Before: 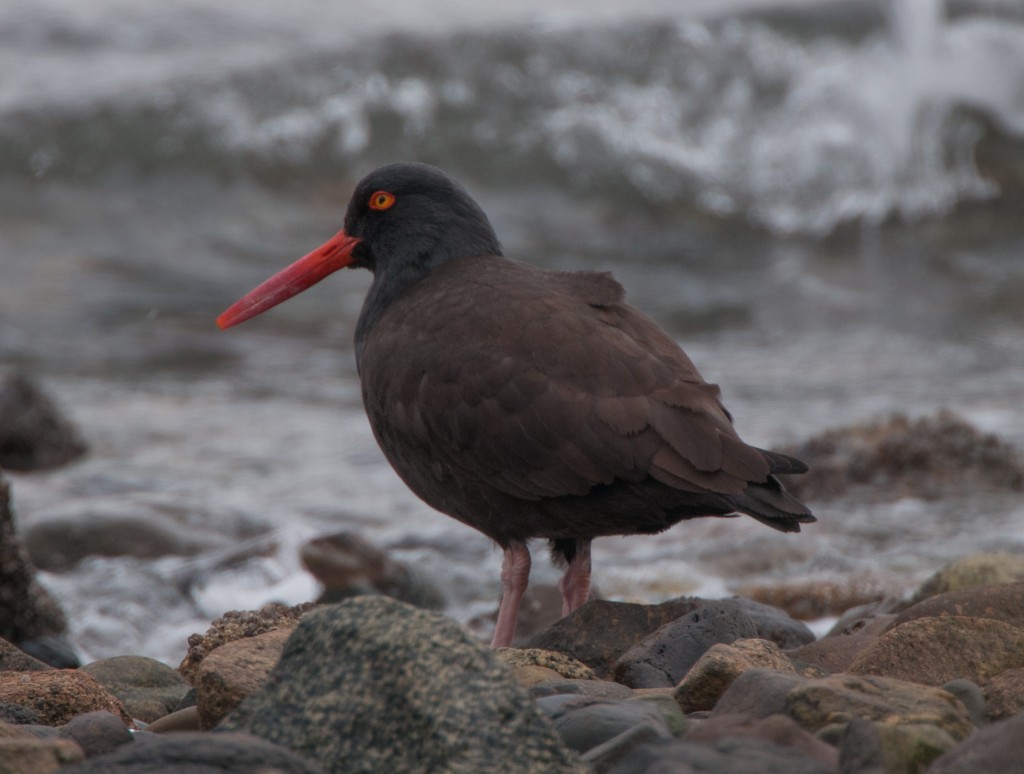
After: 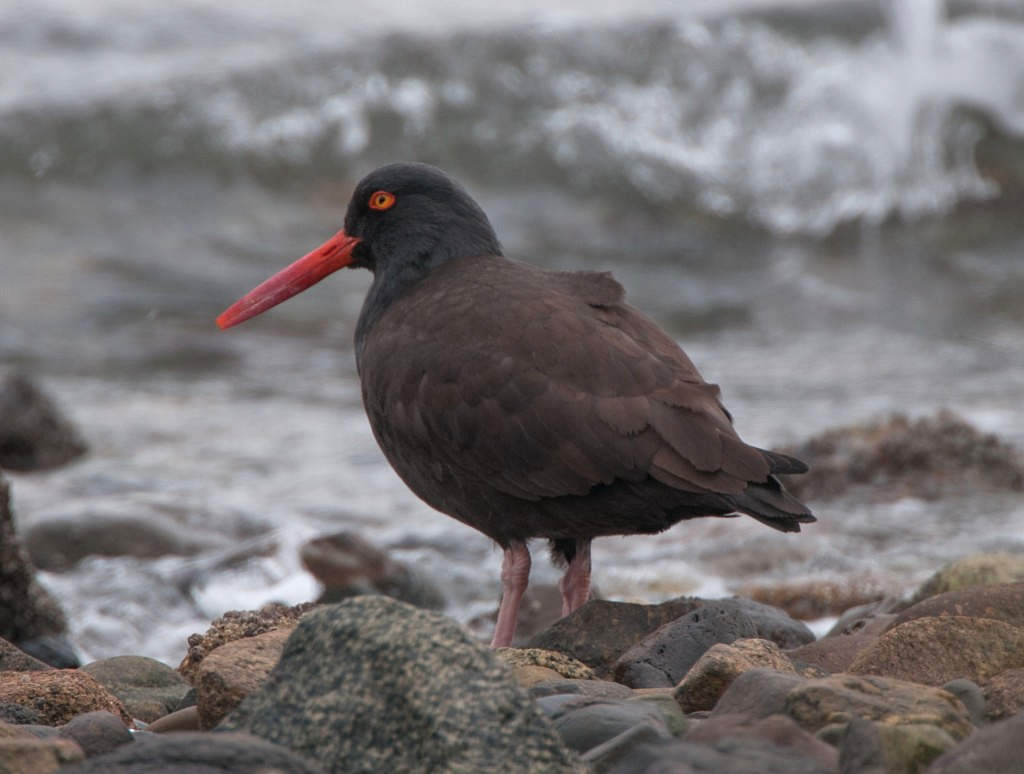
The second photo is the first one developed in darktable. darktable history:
color balance rgb: perceptual saturation grading › global saturation -3%
exposure: exposure 0.496 EV, compensate highlight preservation false
sharpen: amount 0.2
